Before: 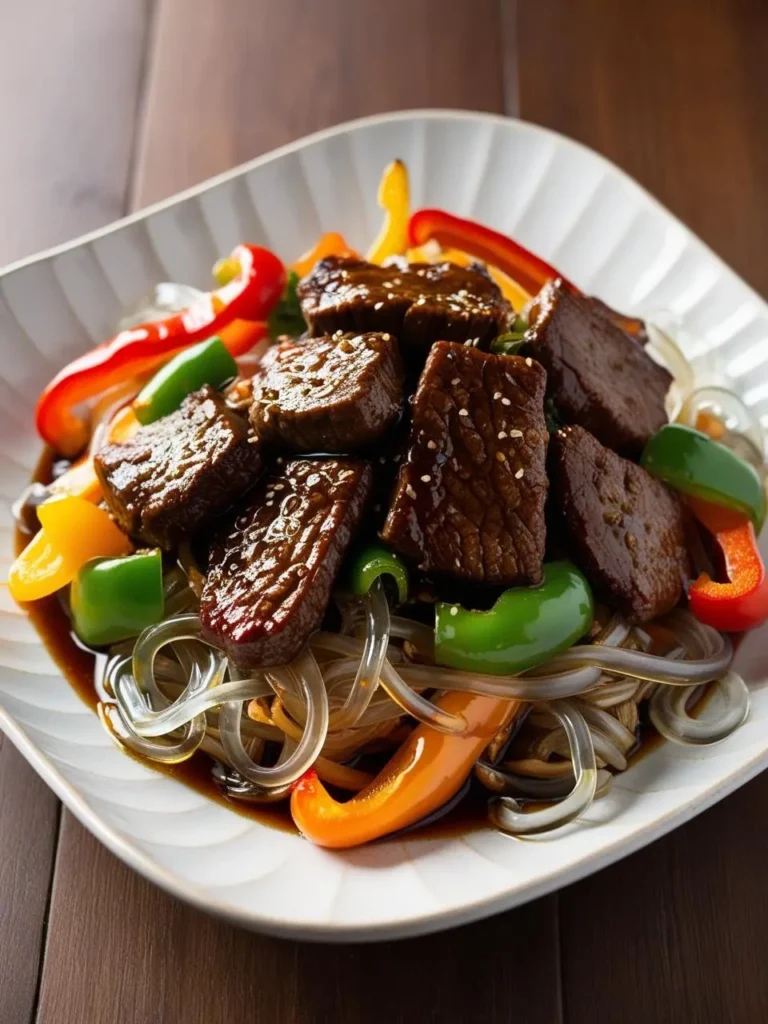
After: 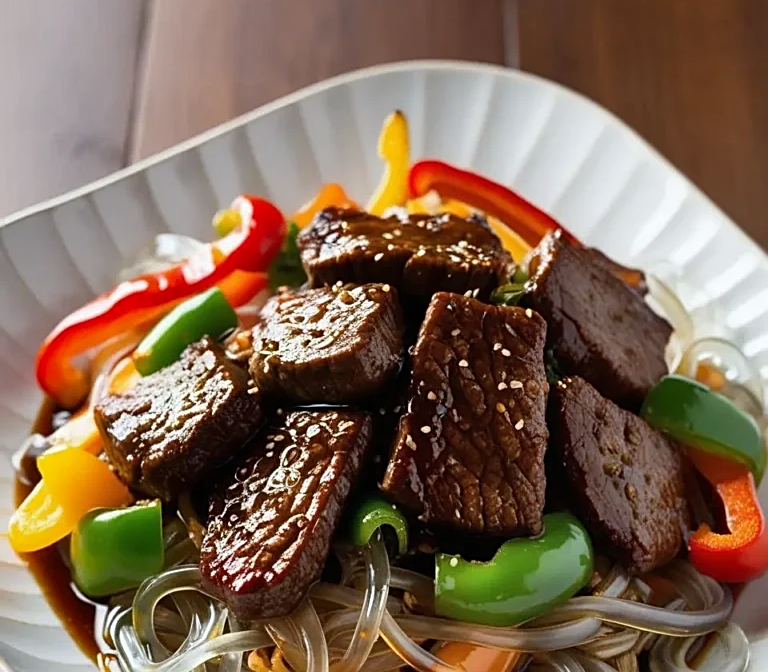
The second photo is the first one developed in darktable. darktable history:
sharpen: on, module defaults
crop and rotate: top 4.848%, bottom 29.503%
shadows and highlights: low approximation 0.01, soften with gaussian
white balance: red 0.986, blue 1.01
